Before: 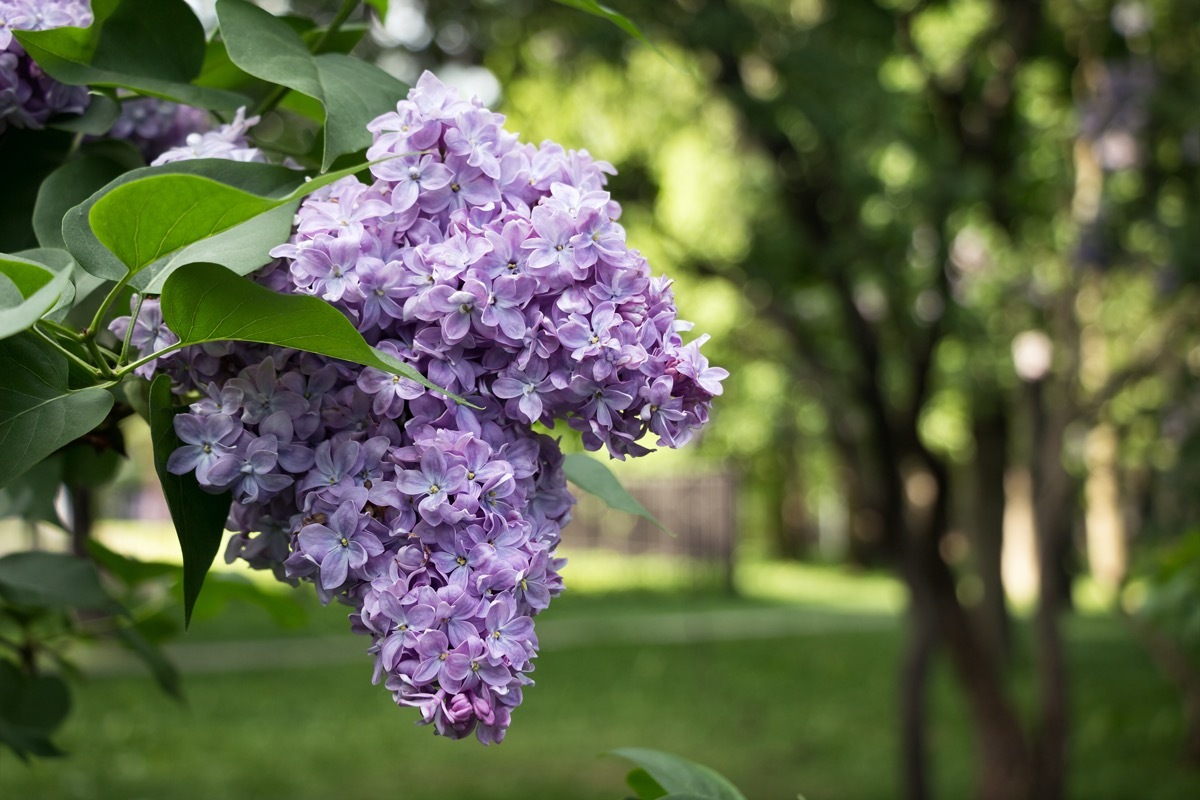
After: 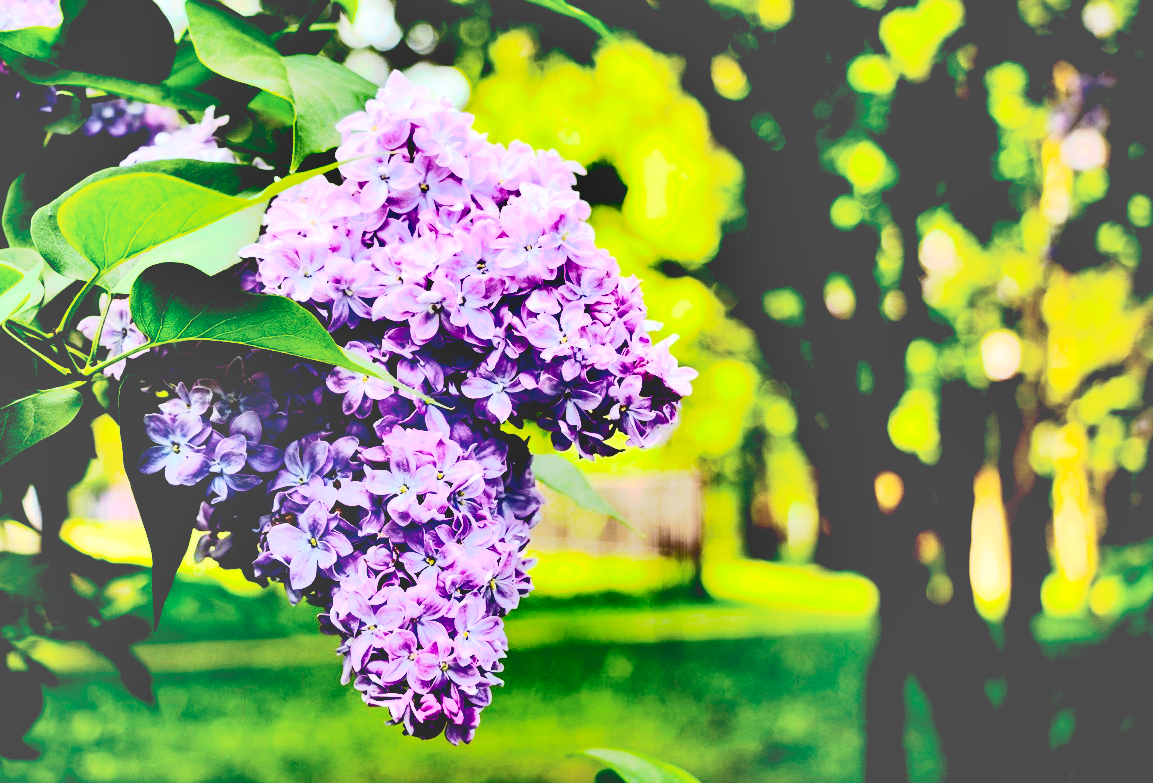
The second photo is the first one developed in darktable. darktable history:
base curve: curves: ch0 [(0.065, 0.026) (0.236, 0.358) (0.53, 0.546) (0.777, 0.841) (0.924, 0.992)], preserve colors none
shadows and highlights: shadows 20.93, highlights -81.18, soften with gaussian
crop and rotate: left 2.659%, right 1.189%, bottom 2.059%
exposure: black level correction 0.006, compensate highlight preservation false
color balance rgb: perceptual saturation grading › global saturation 60.125%, perceptual saturation grading › highlights 21.147%, perceptual saturation grading › shadows -49.609%, perceptual brilliance grading › global brilliance 12.394%, global vibrance 20%
tone curve: curves: ch0 [(0, 0.052) (0.207, 0.35) (0.392, 0.592) (0.54, 0.803) (0.725, 0.922) (0.99, 0.974)], color space Lab, independent channels, preserve colors none
